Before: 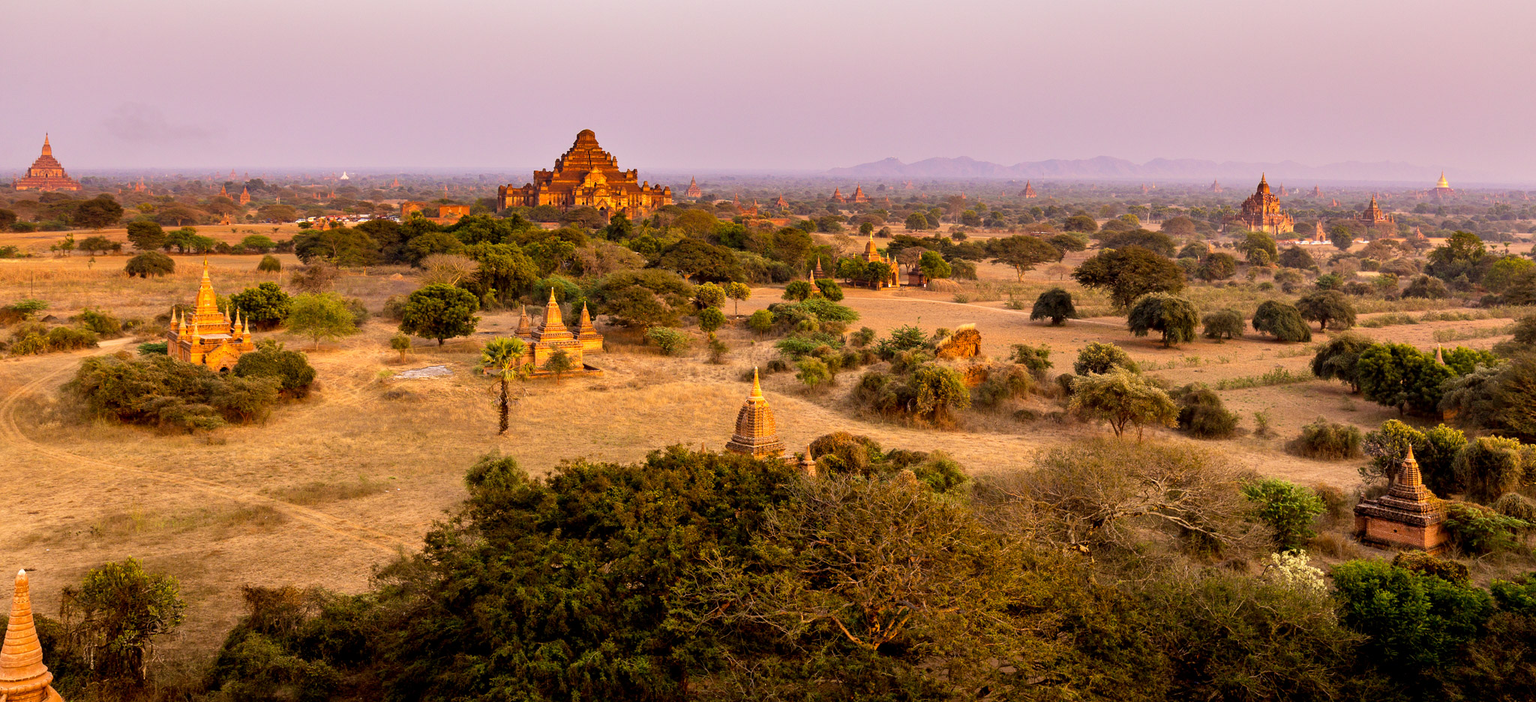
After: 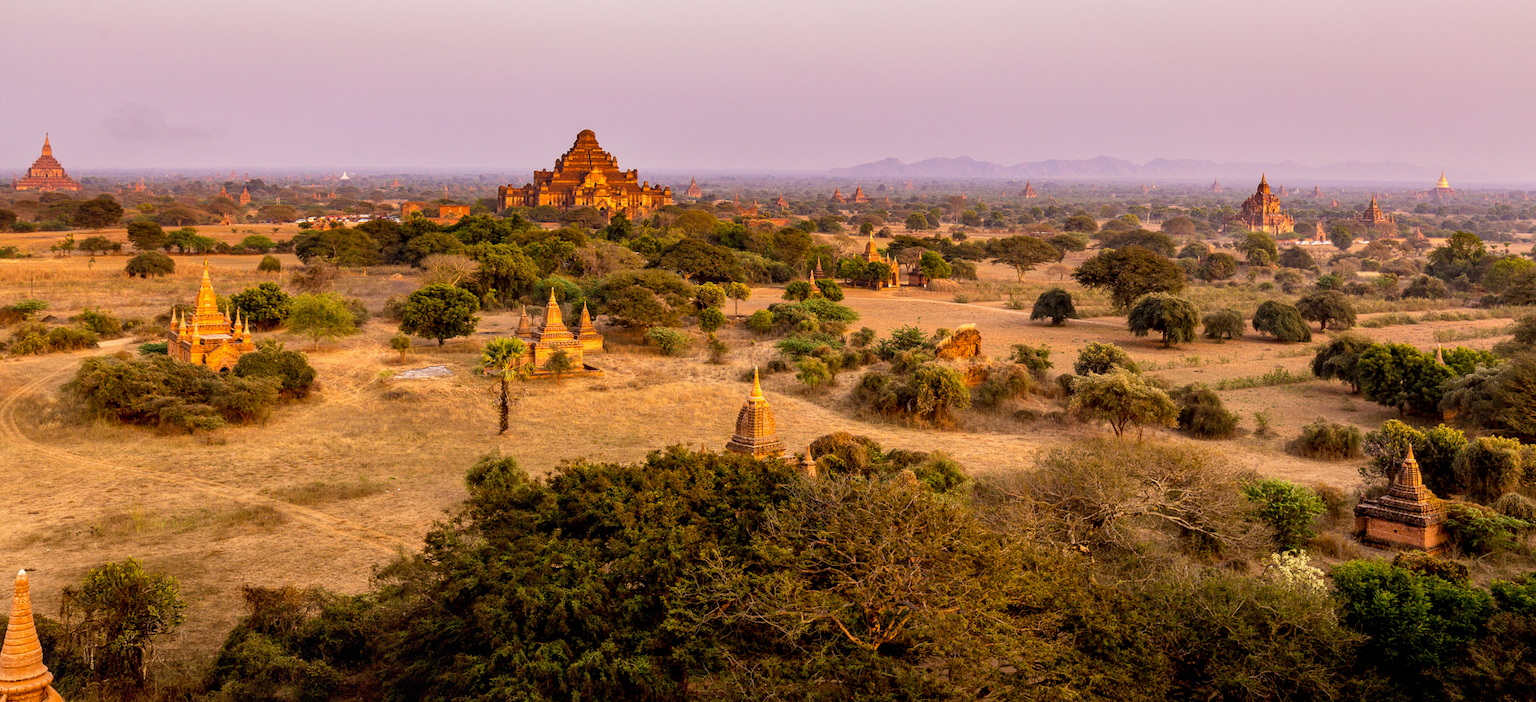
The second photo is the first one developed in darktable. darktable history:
exposure: black level correction 0.001, compensate highlight preservation false
local contrast: detail 110%
